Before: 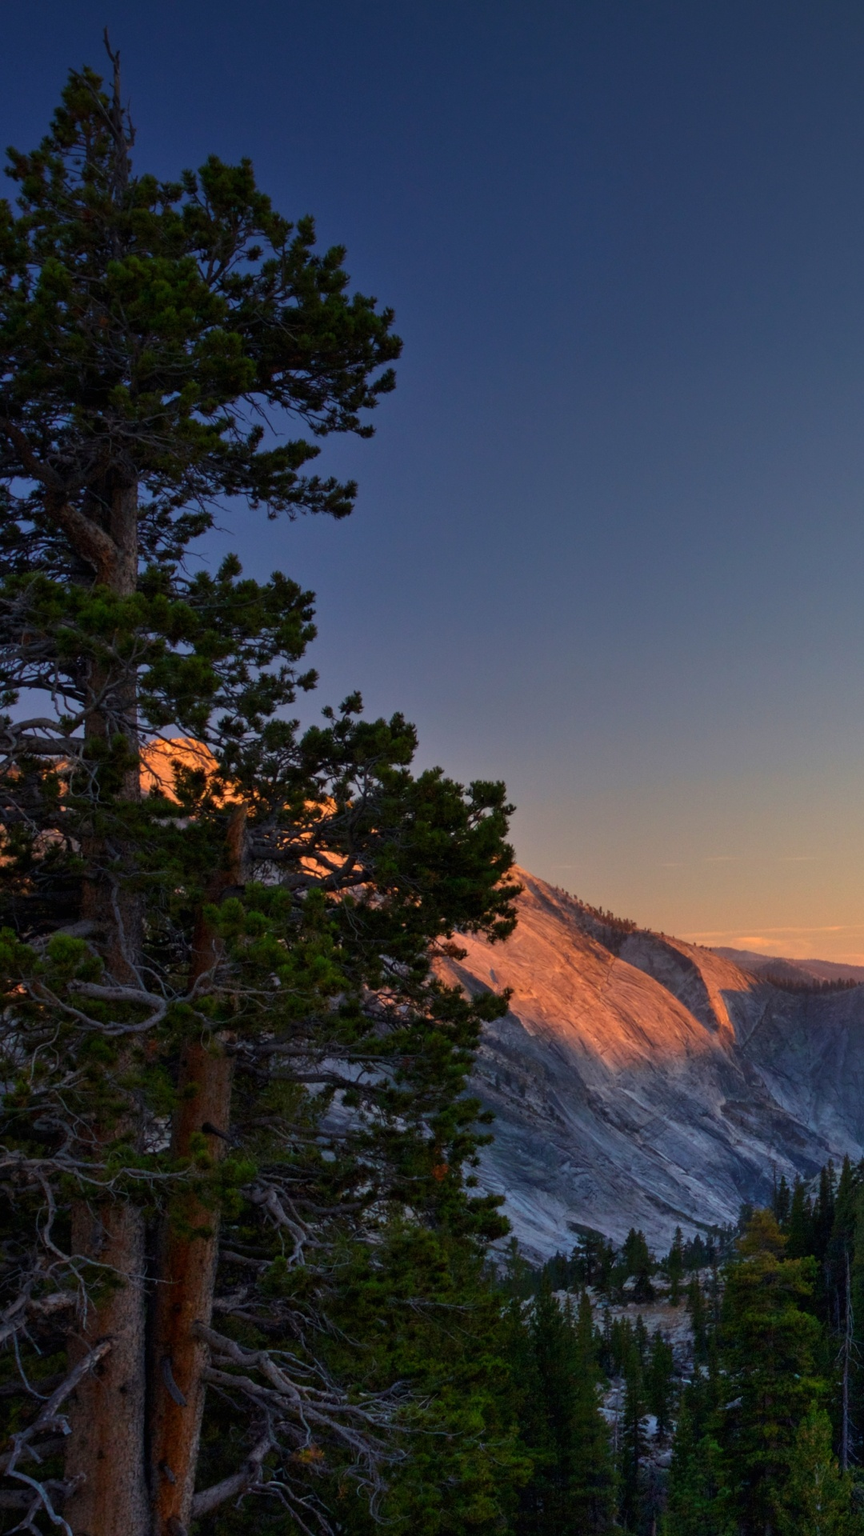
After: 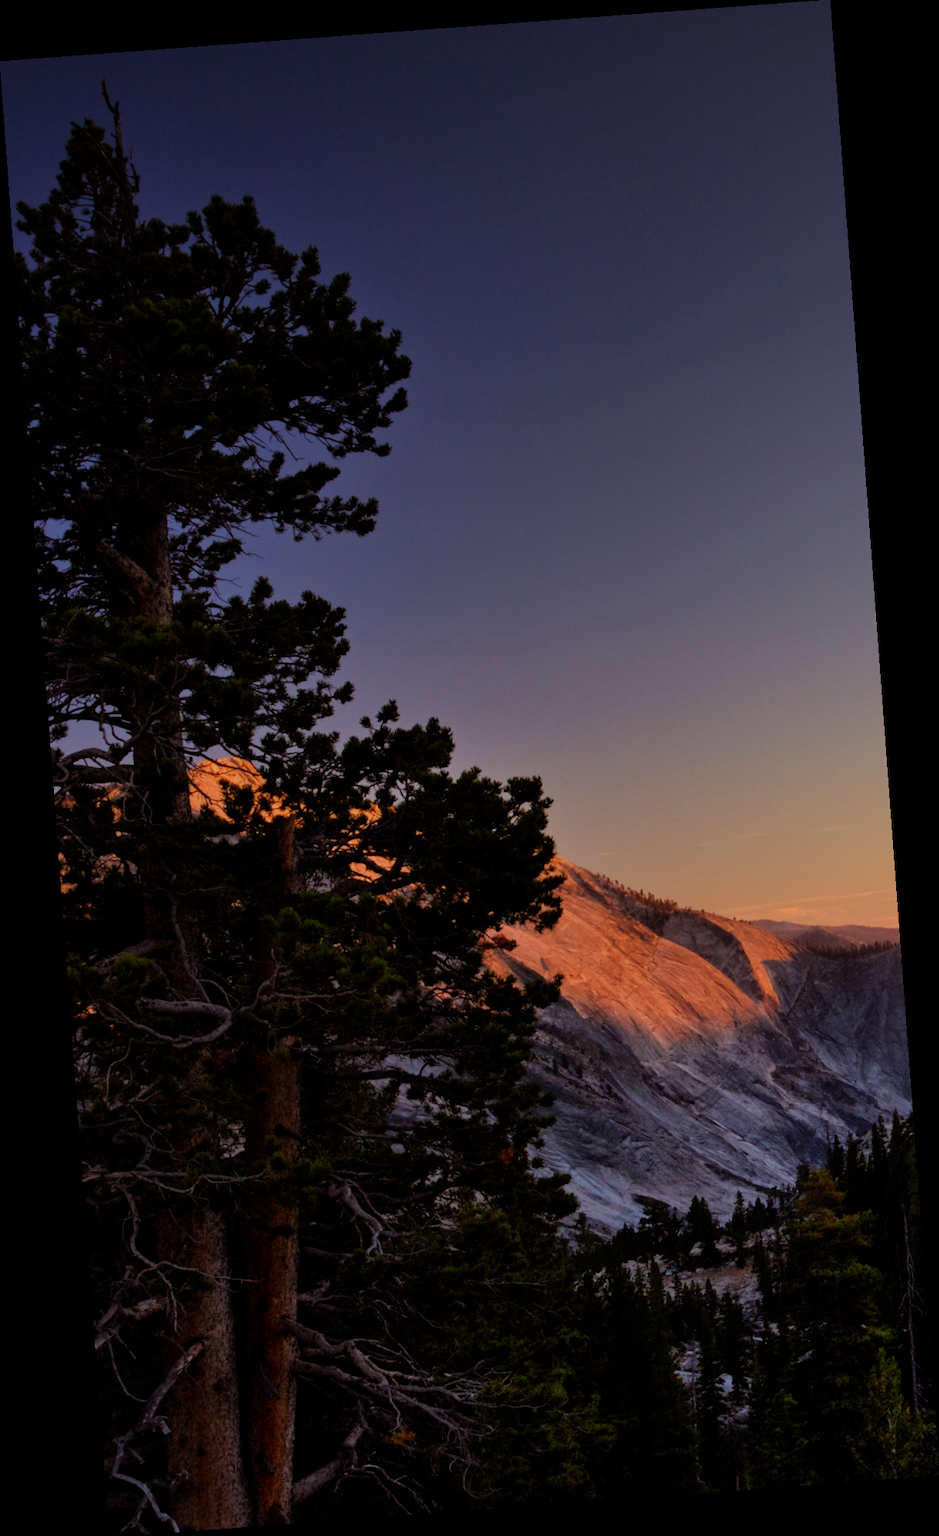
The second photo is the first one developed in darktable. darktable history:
exposure: compensate highlight preservation false
filmic rgb: black relative exposure -6.82 EV, white relative exposure 5.89 EV, hardness 2.71
rgb levels: mode RGB, independent channels, levels [[0, 0.5, 1], [0, 0.521, 1], [0, 0.536, 1]]
rotate and perspective: rotation -4.25°, automatic cropping off
